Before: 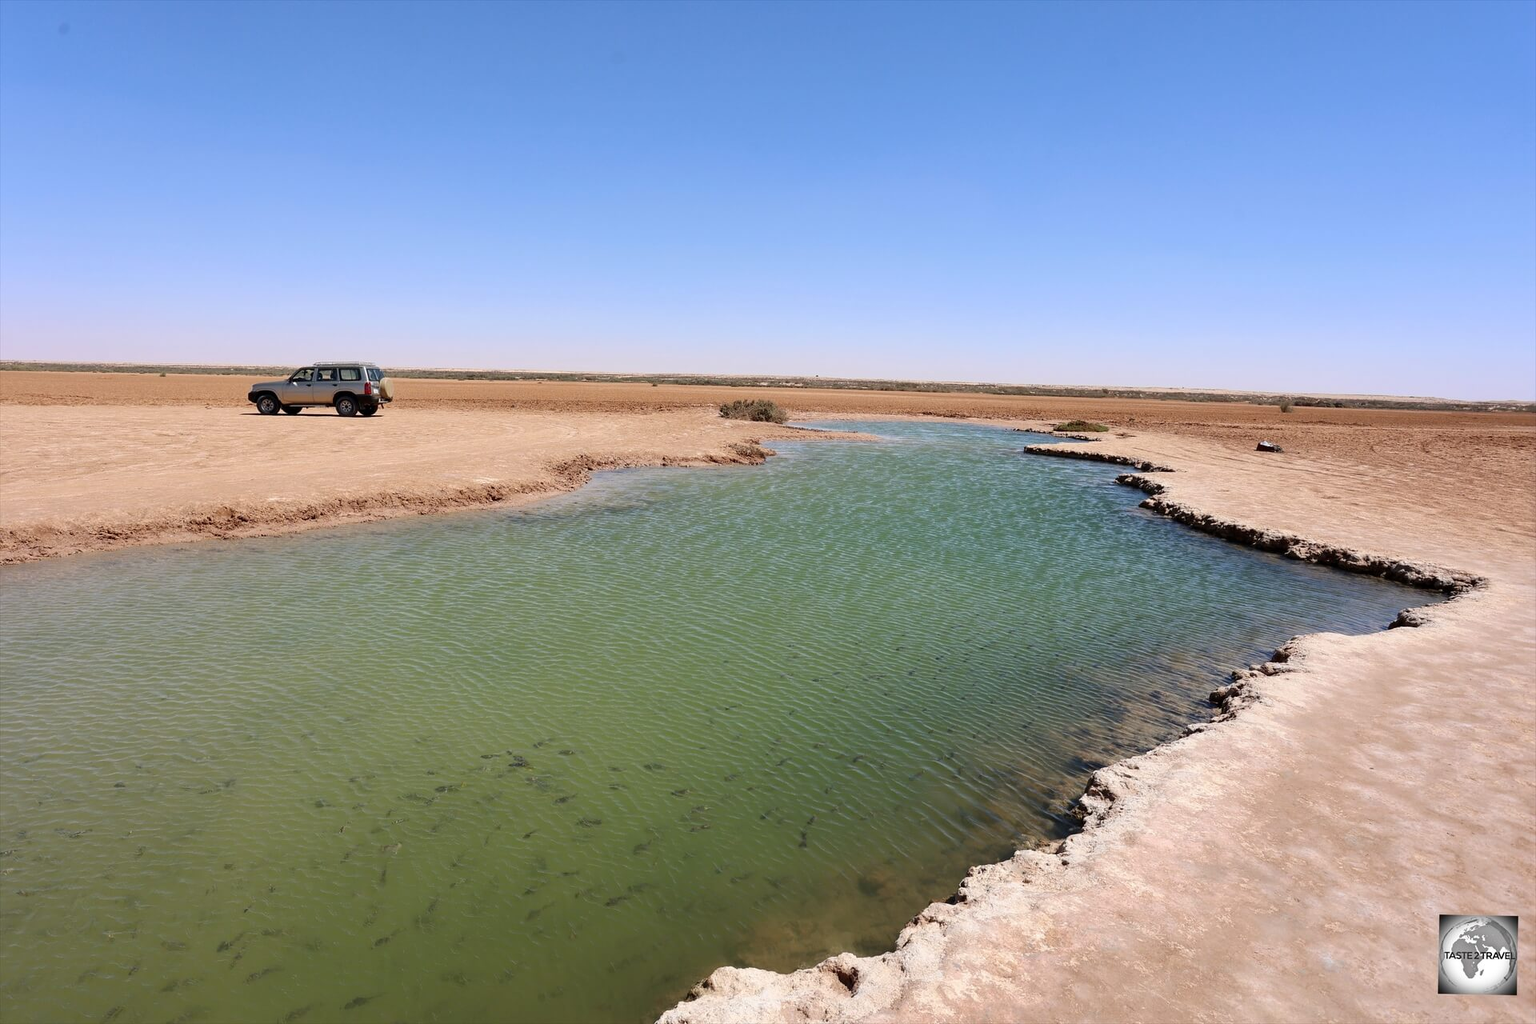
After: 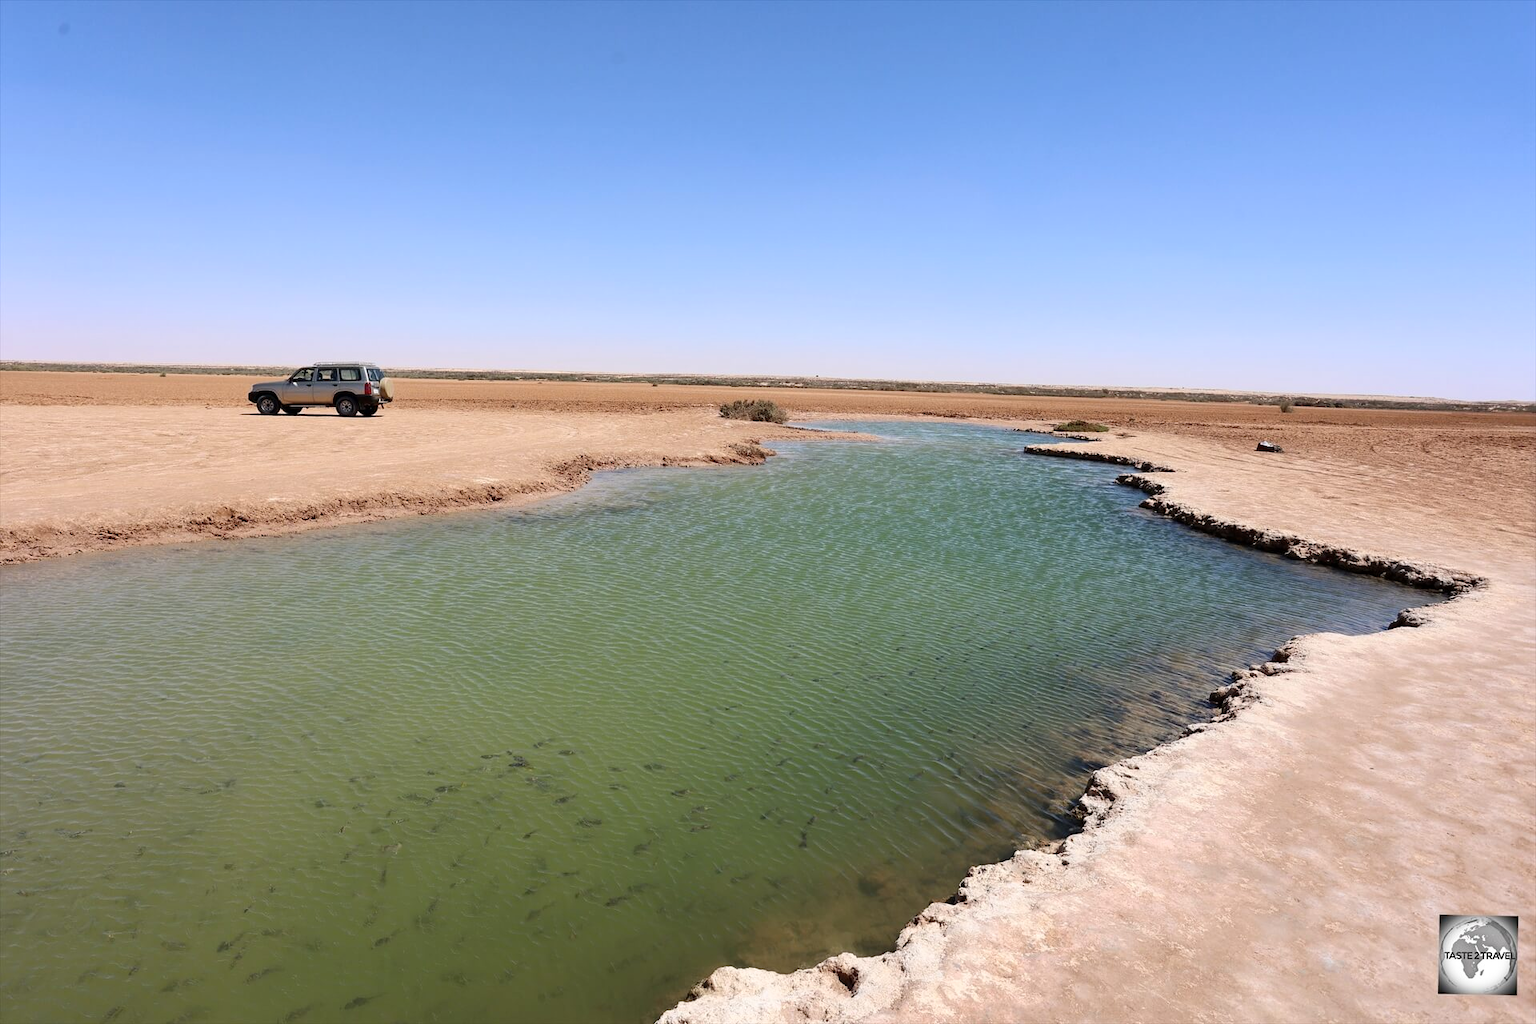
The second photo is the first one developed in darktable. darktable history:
shadows and highlights: shadows 0, highlights 40
exposure: compensate highlight preservation false
